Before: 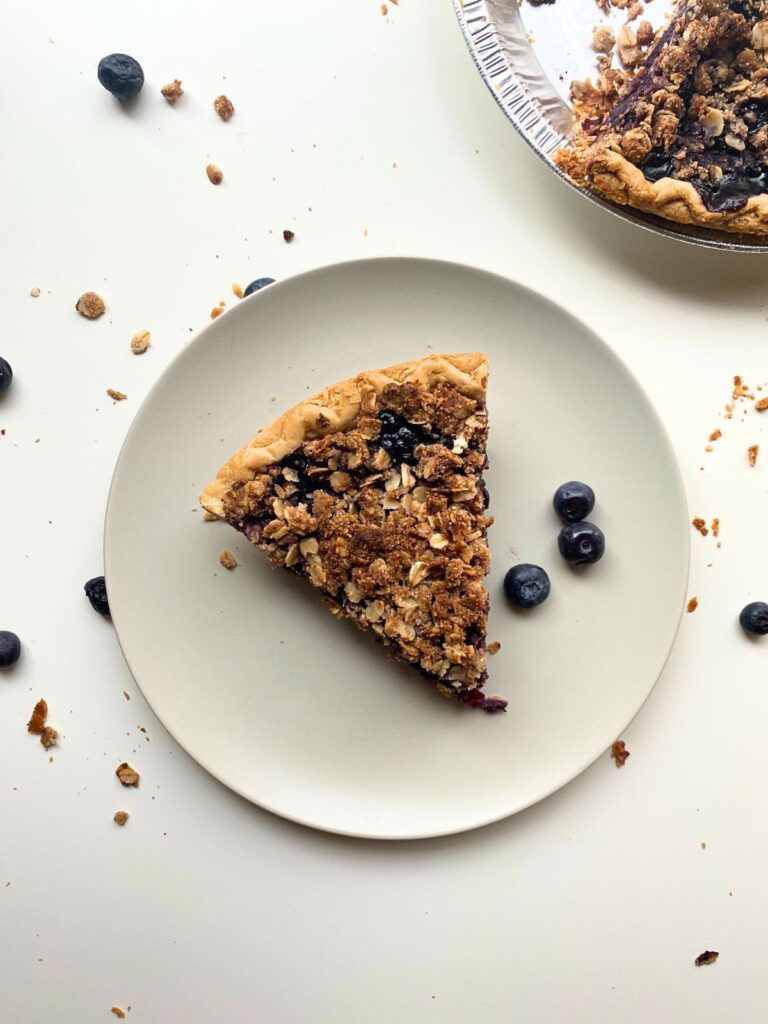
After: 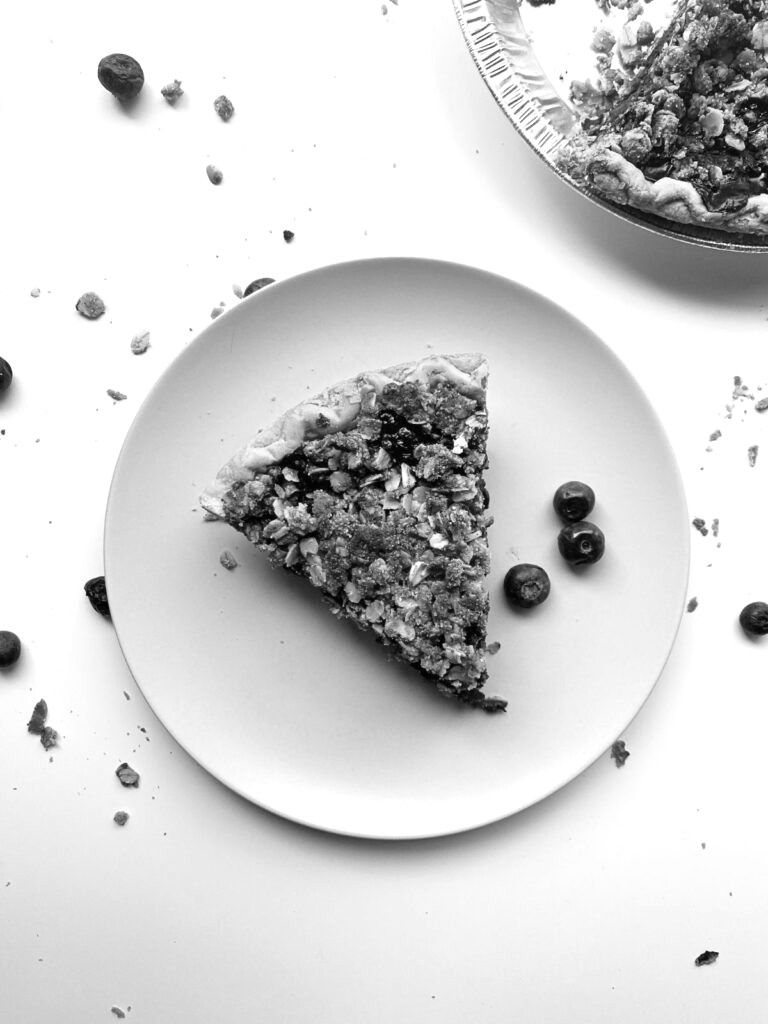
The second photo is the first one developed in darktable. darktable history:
monochrome: a 32, b 64, size 2.3
exposure: exposure 0.3 EV, compensate highlight preservation false
